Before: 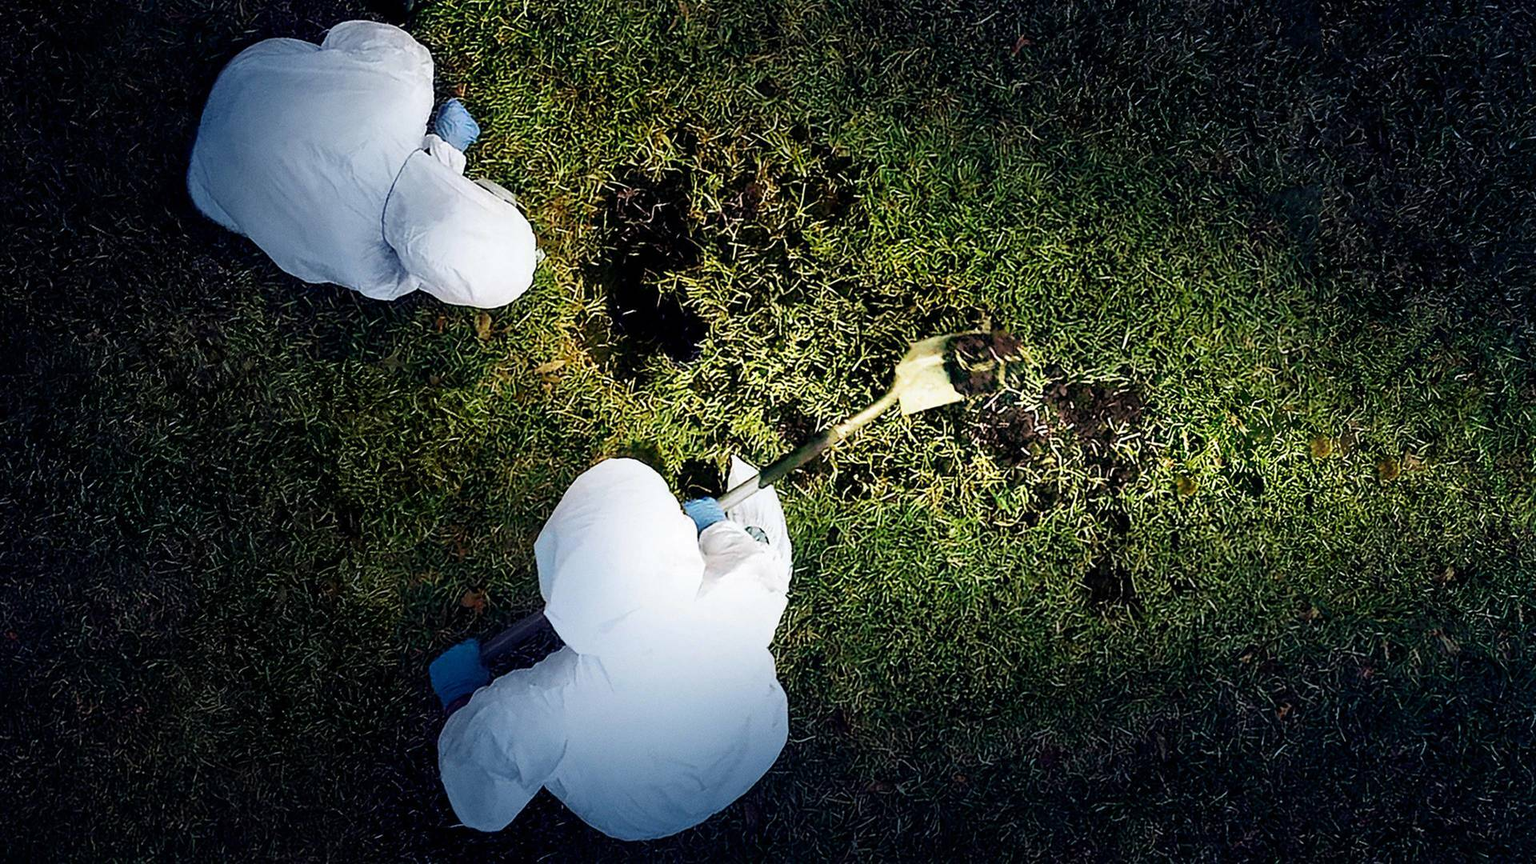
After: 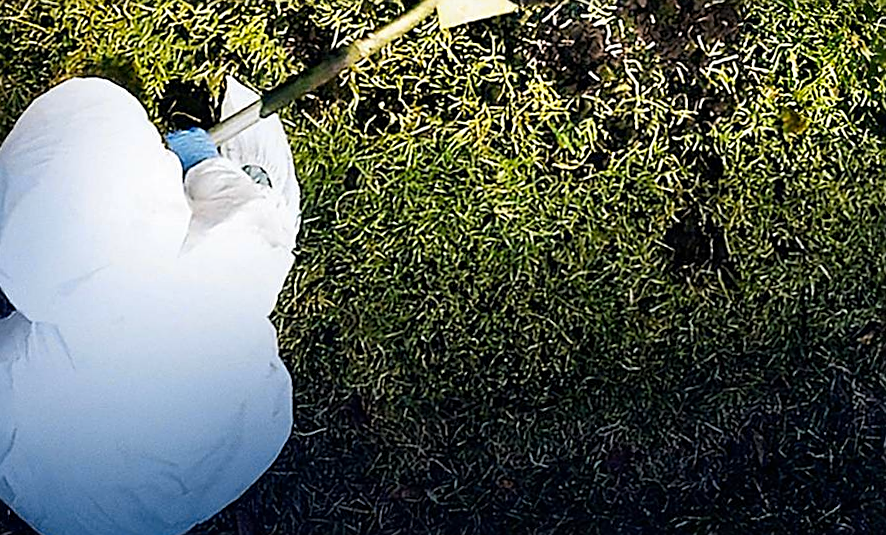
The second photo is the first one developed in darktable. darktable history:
rotate and perspective: rotation 0.8°, automatic cropping off
sharpen: on, module defaults
crop: left 35.976%, top 45.819%, right 18.162%, bottom 5.807%
color contrast: green-magenta contrast 0.85, blue-yellow contrast 1.25, unbound 0
